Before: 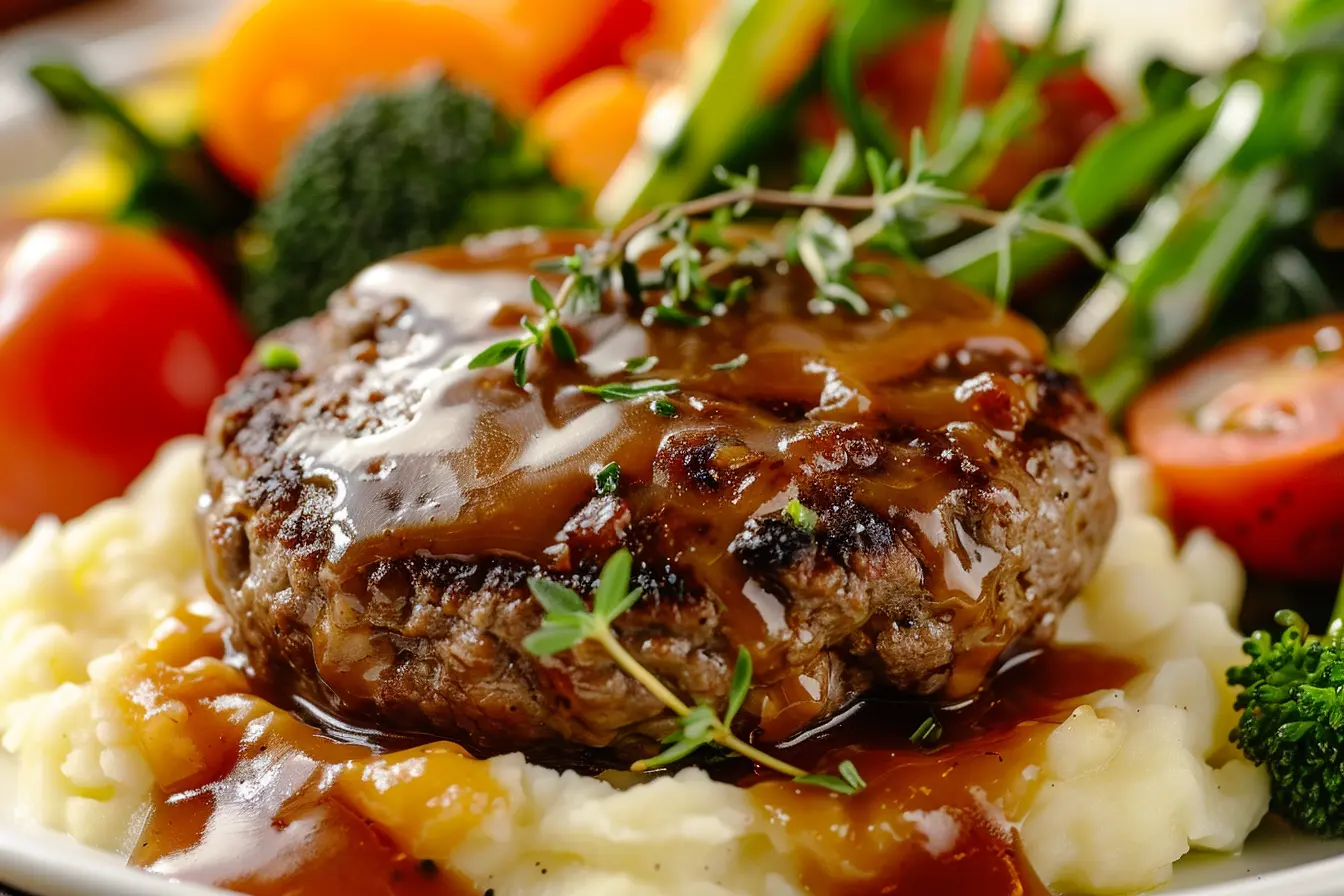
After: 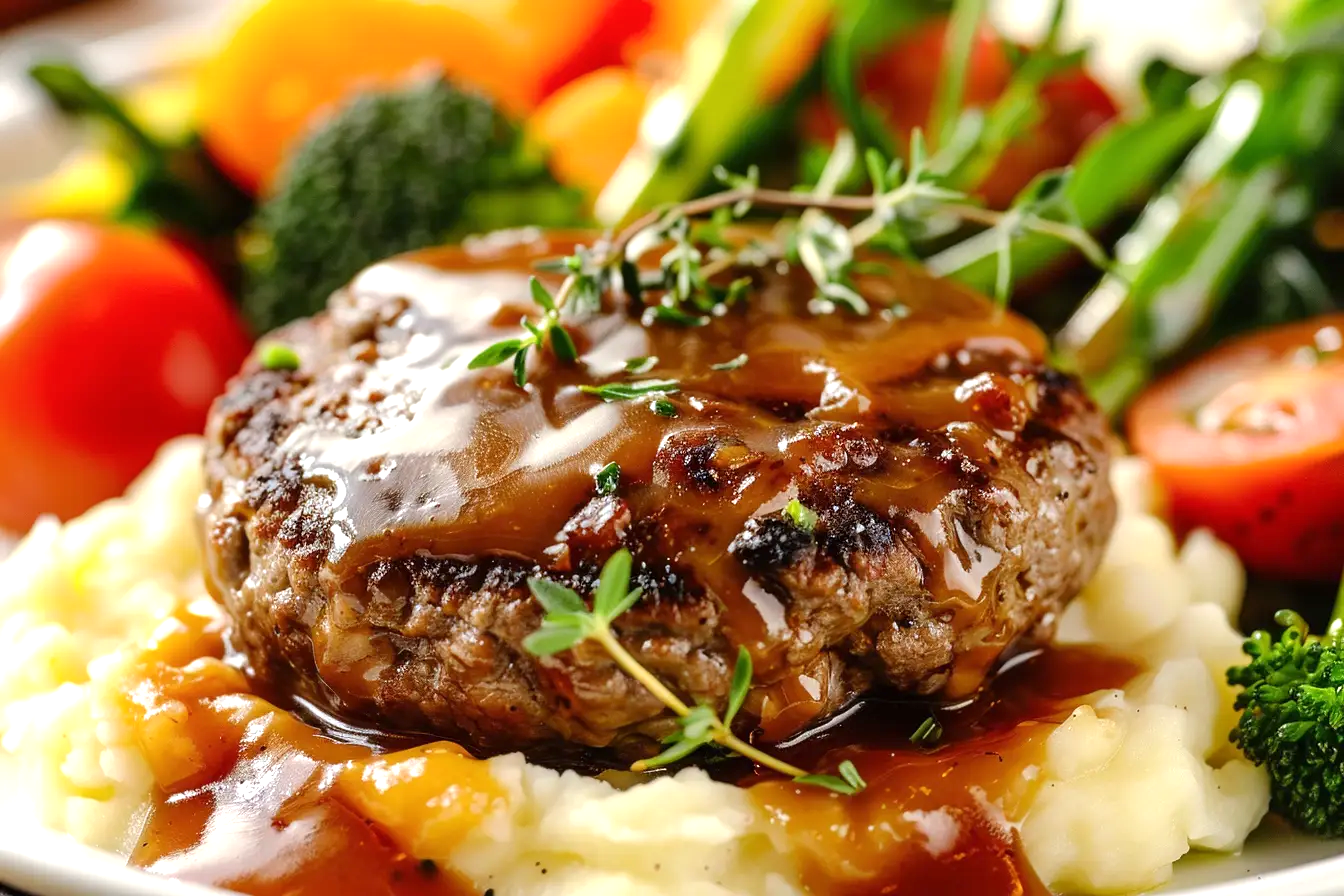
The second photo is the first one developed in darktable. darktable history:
color calibration: illuminant same as pipeline (D50), adaptation none (bypass), x 0.332, y 0.335, temperature 5015.27 K
exposure: exposure 0.567 EV, compensate highlight preservation false
